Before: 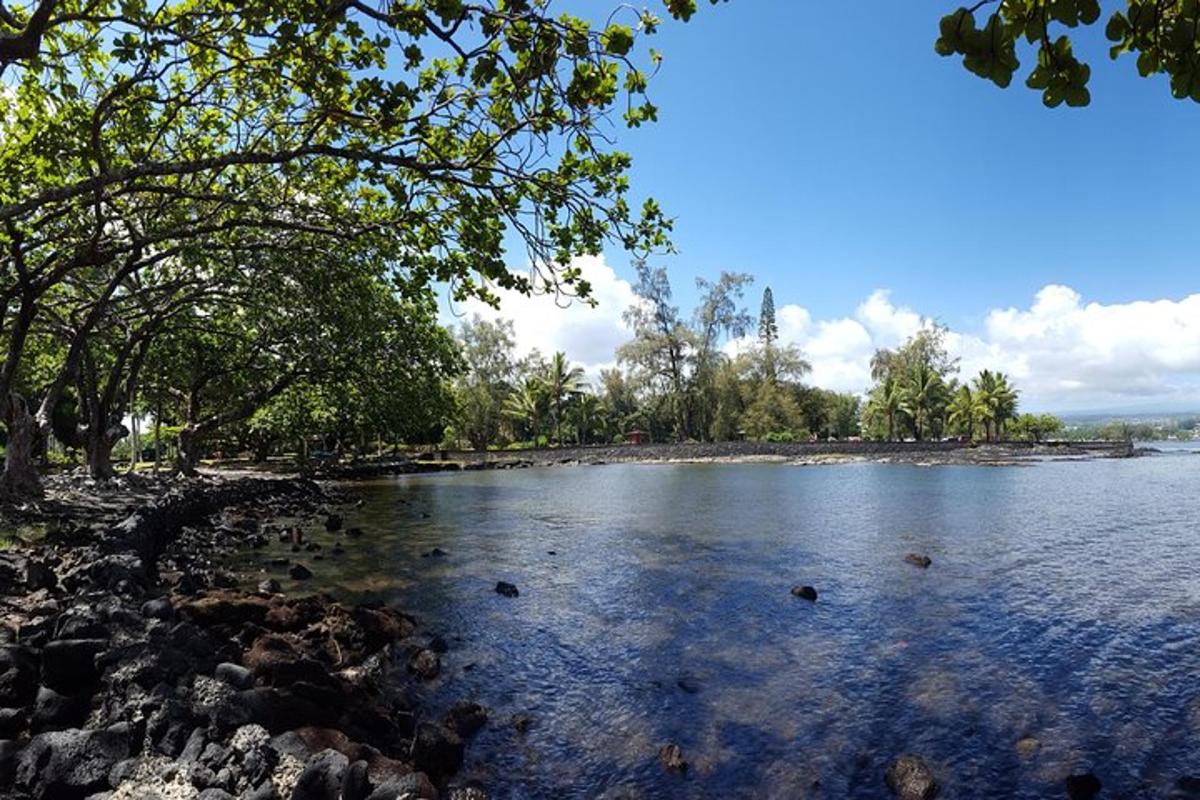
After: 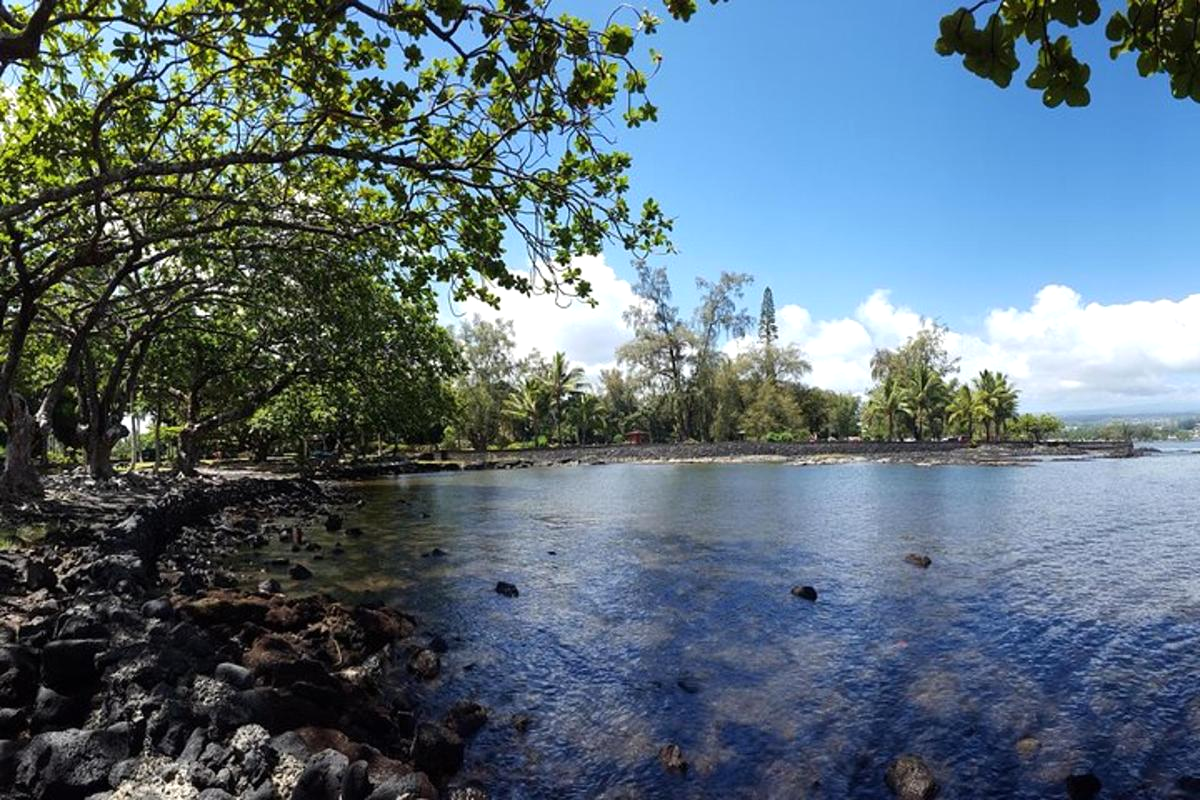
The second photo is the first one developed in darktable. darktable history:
levels: black 8.57%, levels [0, 0.48, 0.961]
